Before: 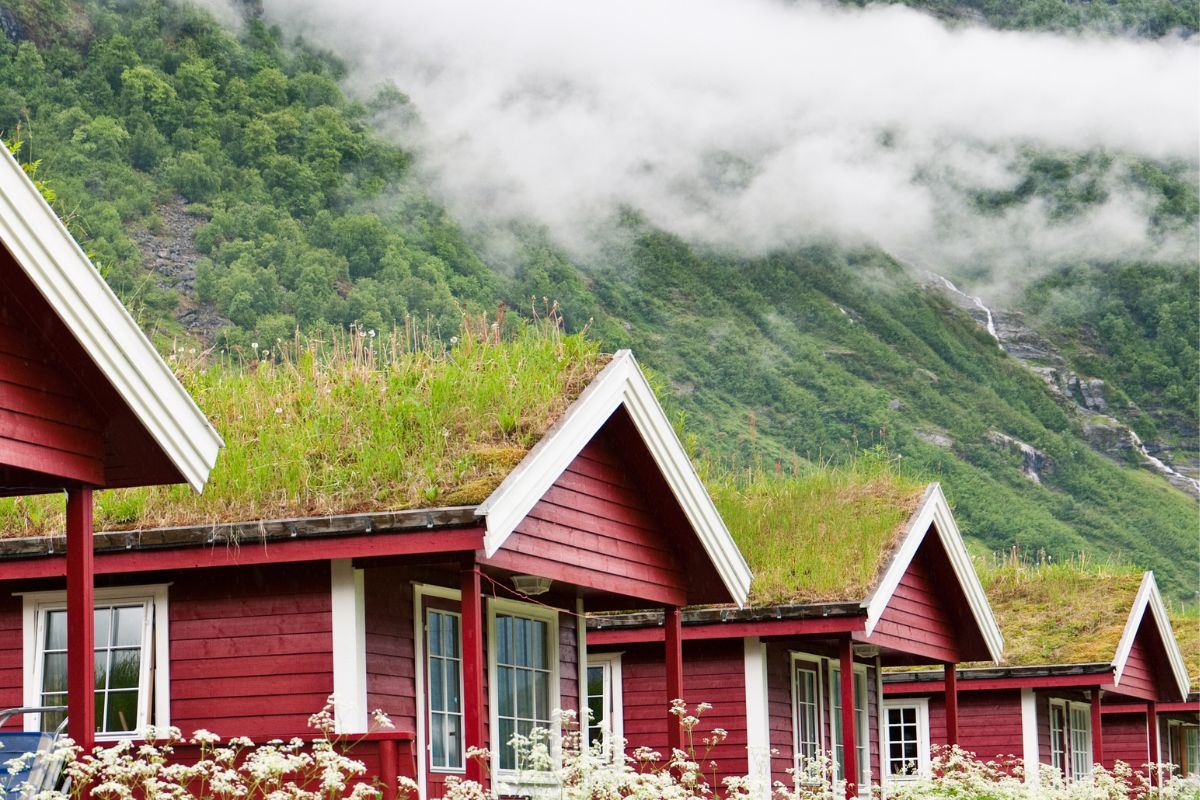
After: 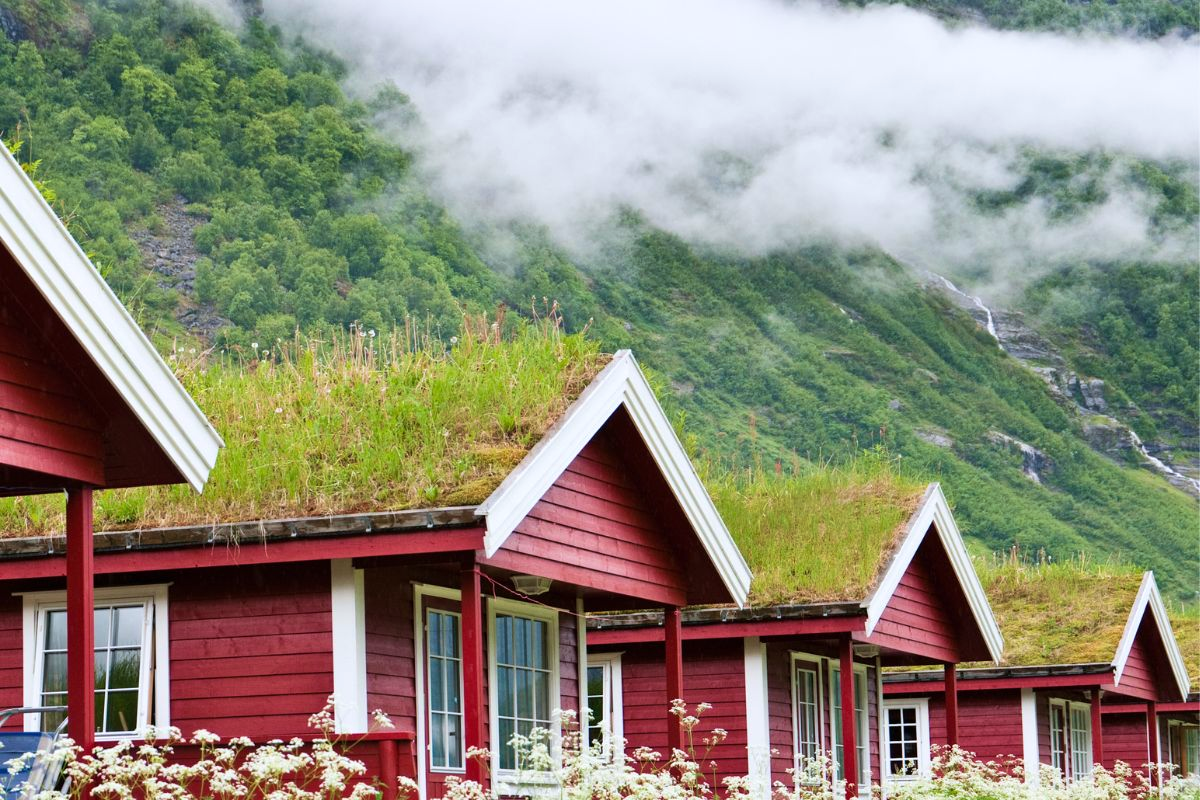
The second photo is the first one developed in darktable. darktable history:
velvia: on, module defaults
white balance: red 0.976, blue 1.04
